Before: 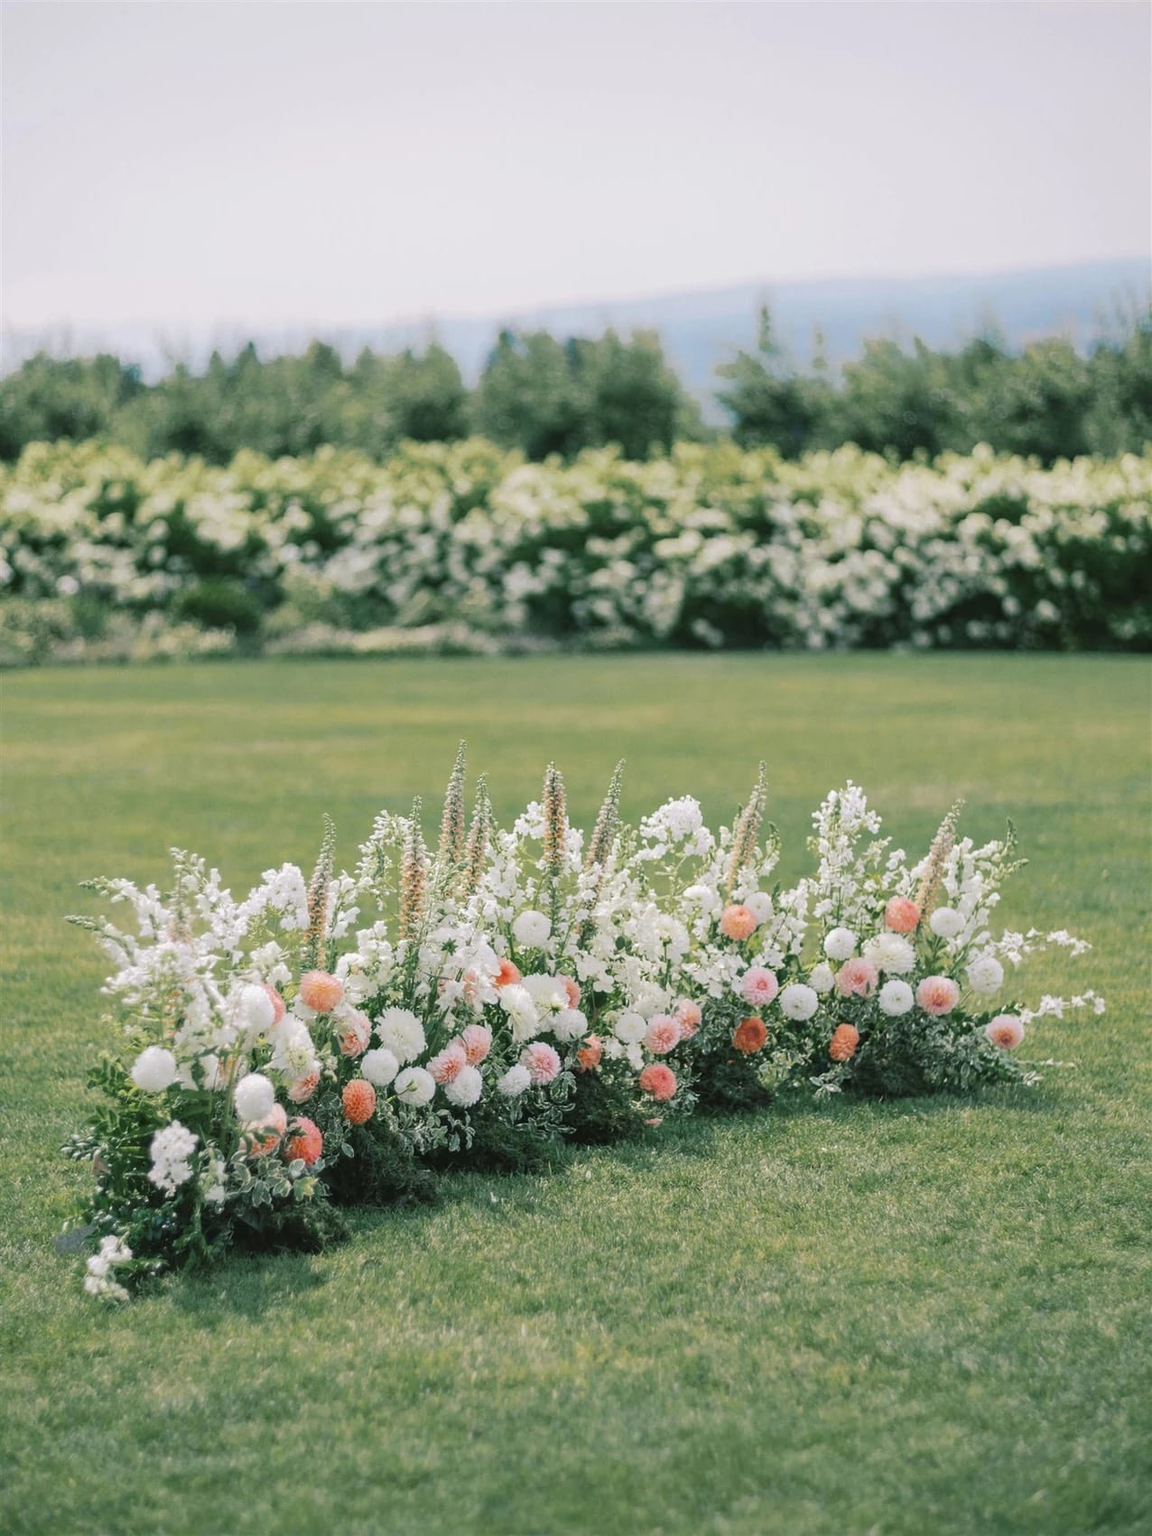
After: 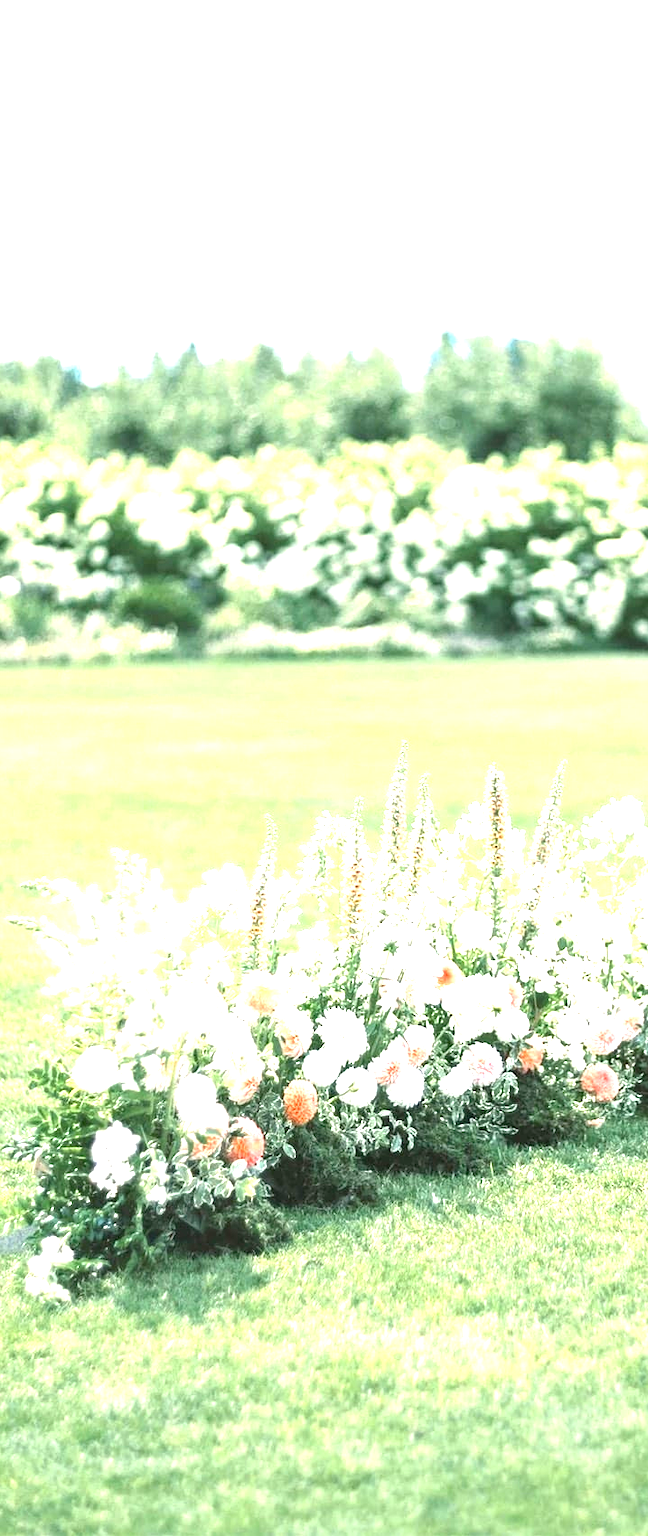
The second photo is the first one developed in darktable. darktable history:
crop: left 5.114%, right 38.589%
exposure: black level correction 0.001, exposure 2 EV, compensate highlight preservation false
